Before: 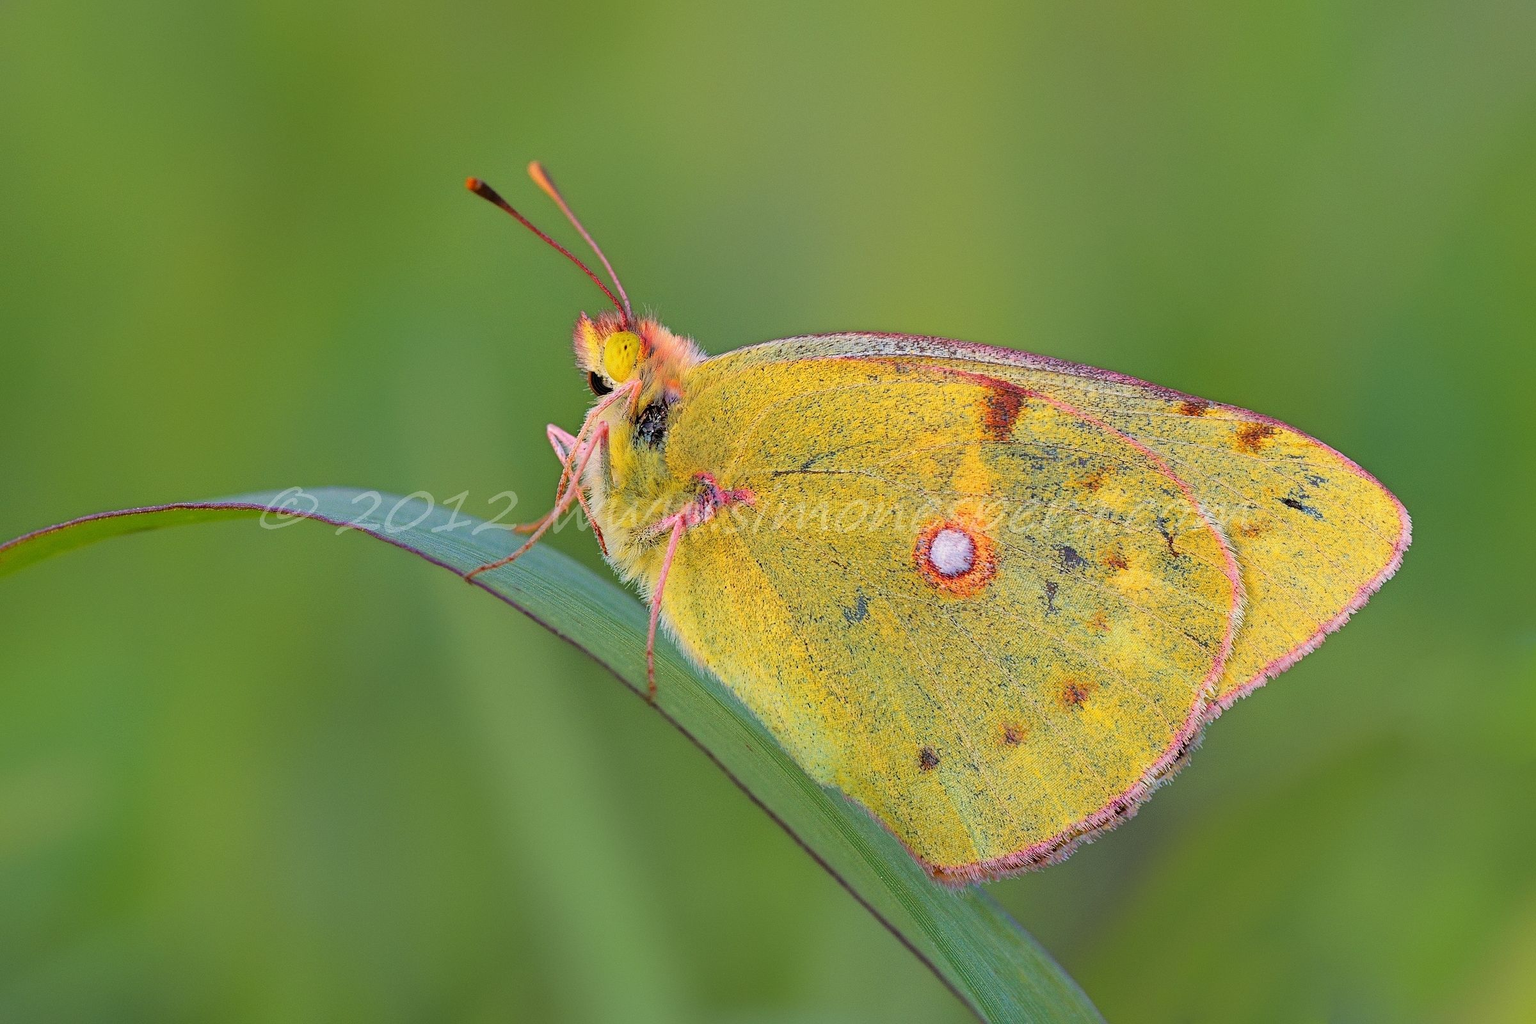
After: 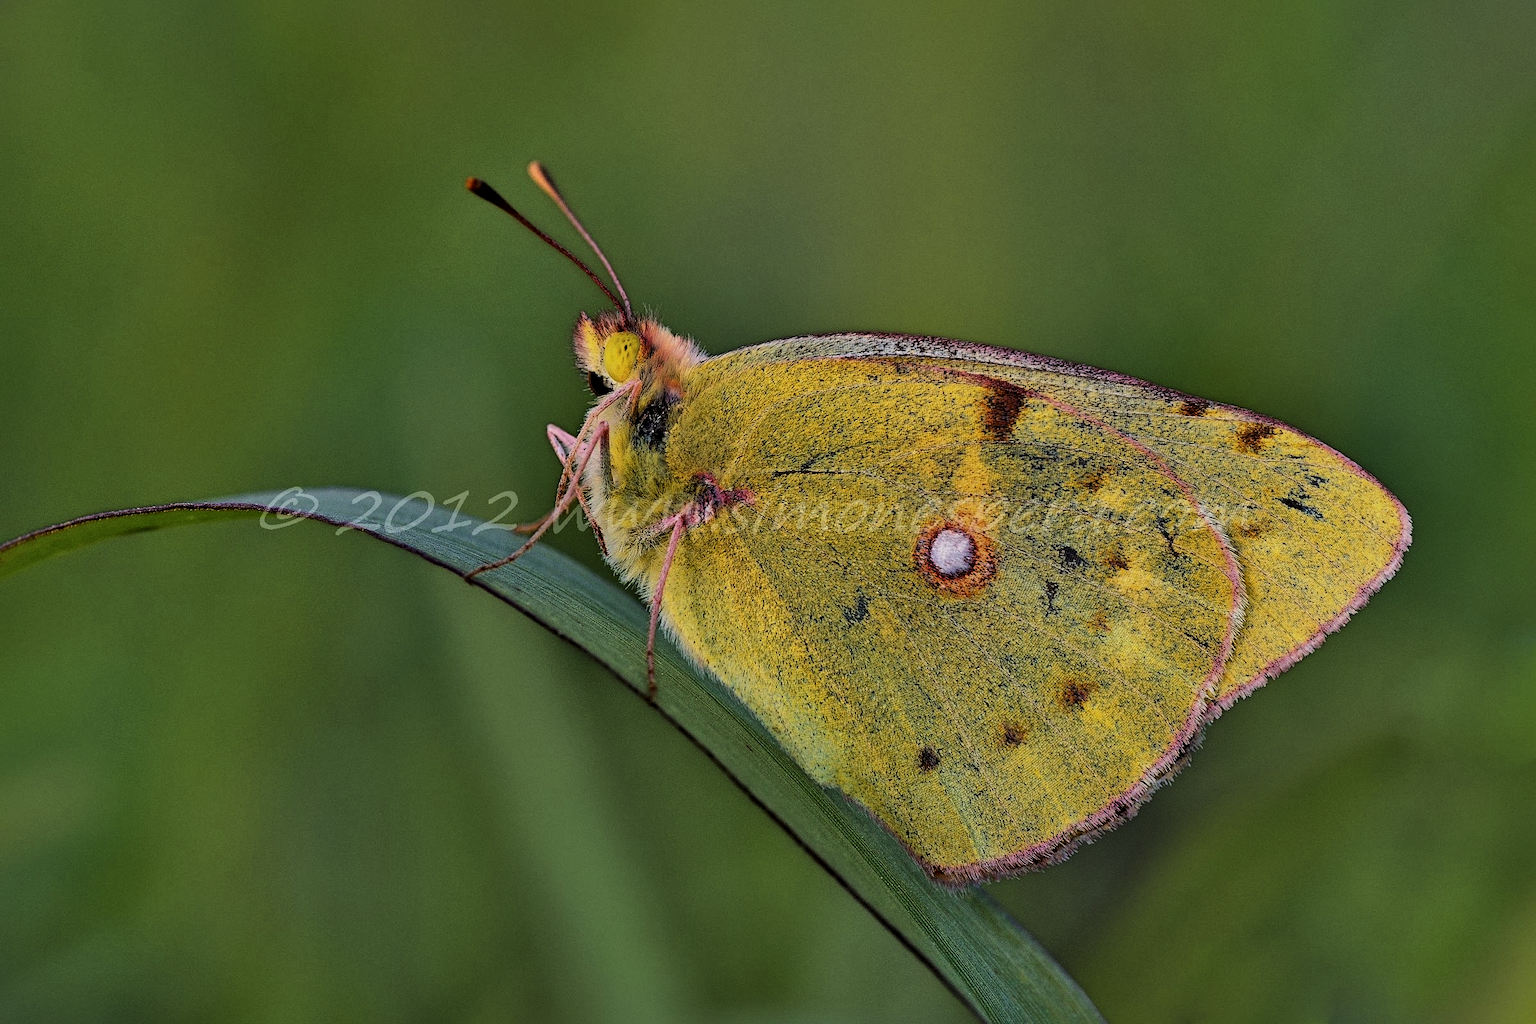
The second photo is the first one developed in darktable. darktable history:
tone equalizer: -8 EV -0.028 EV, -7 EV 0.03 EV, -6 EV -0.008 EV, -5 EV 0.005 EV, -4 EV -0.04 EV, -3 EV -0.235 EV, -2 EV -0.654 EV, -1 EV -0.978 EV, +0 EV -0.959 EV
tone curve: curves: ch0 [(0, 0) (0.003, 0.001) (0.011, 0.001) (0.025, 0.001) (0.044, 0.001) (0.069, 0.003) (0.1, 0.007) (0.136, 0.013) (0.177, 0.032) (0.224, 0.083) (0.277, 0.157) (0.335, 0.237) (0.399, 0.334) (0.468, 0.446) (0.543, 0.562) (0.623, 0.683) (0.709, 0.801) (0.801, 0.869) (0.898, 0.918) (1, 1)], color space Lab, linked channels, preserve colors none
local contrast: mode bilateral grid, contrast 19, coarseness 50, detail 161%, midtone range 0.2
